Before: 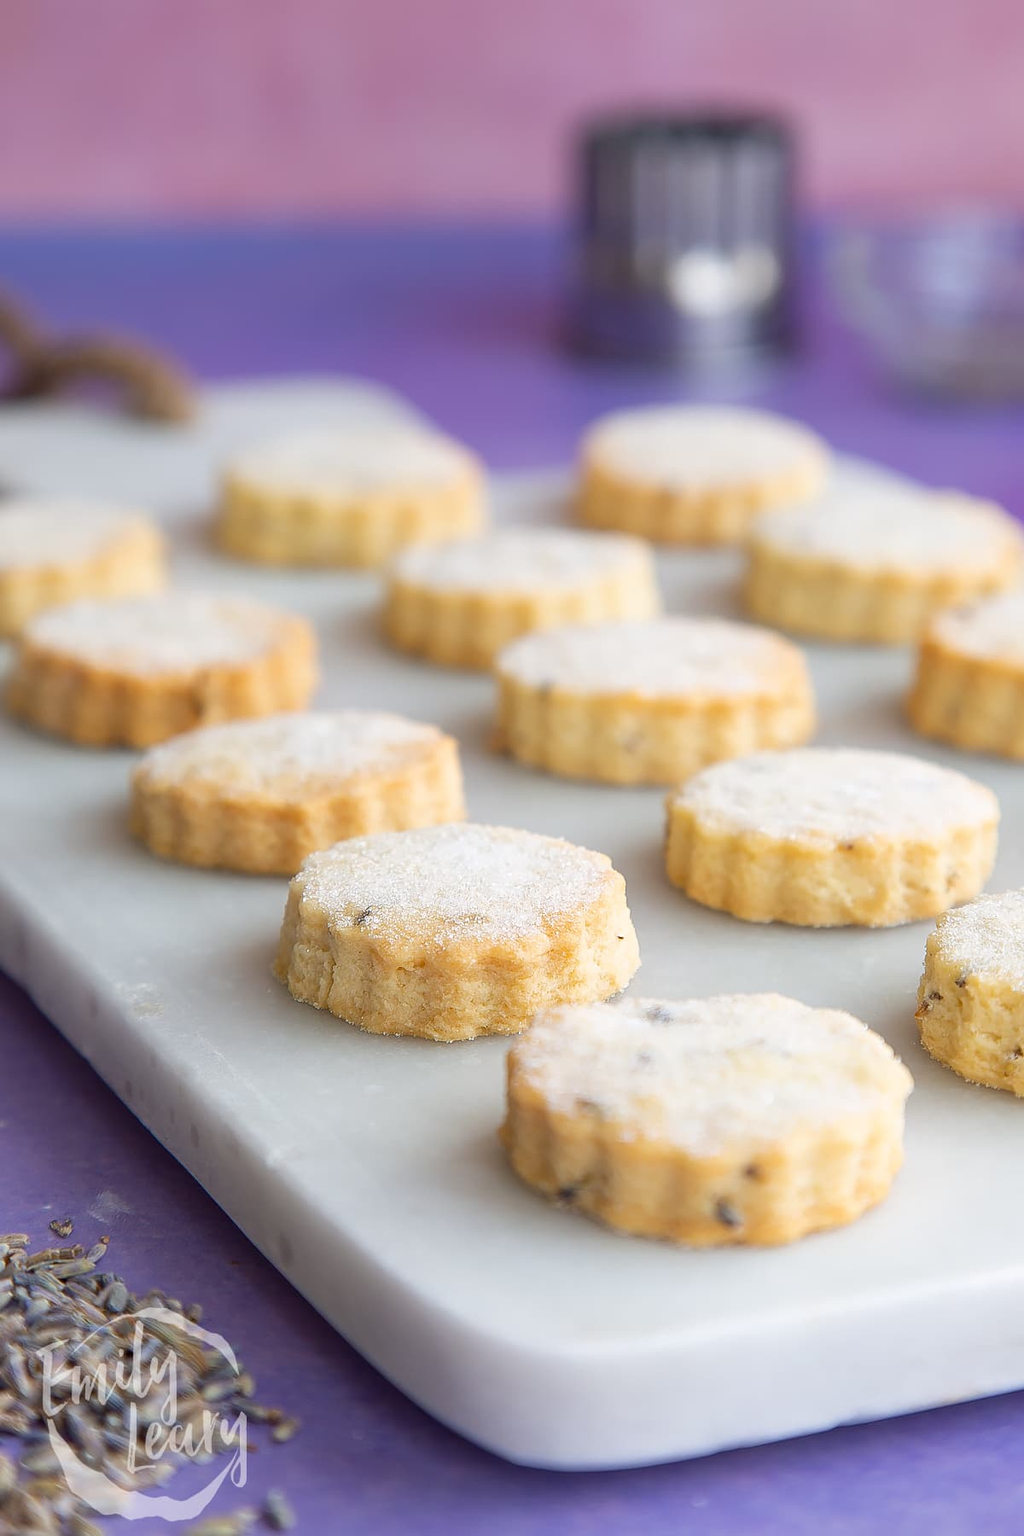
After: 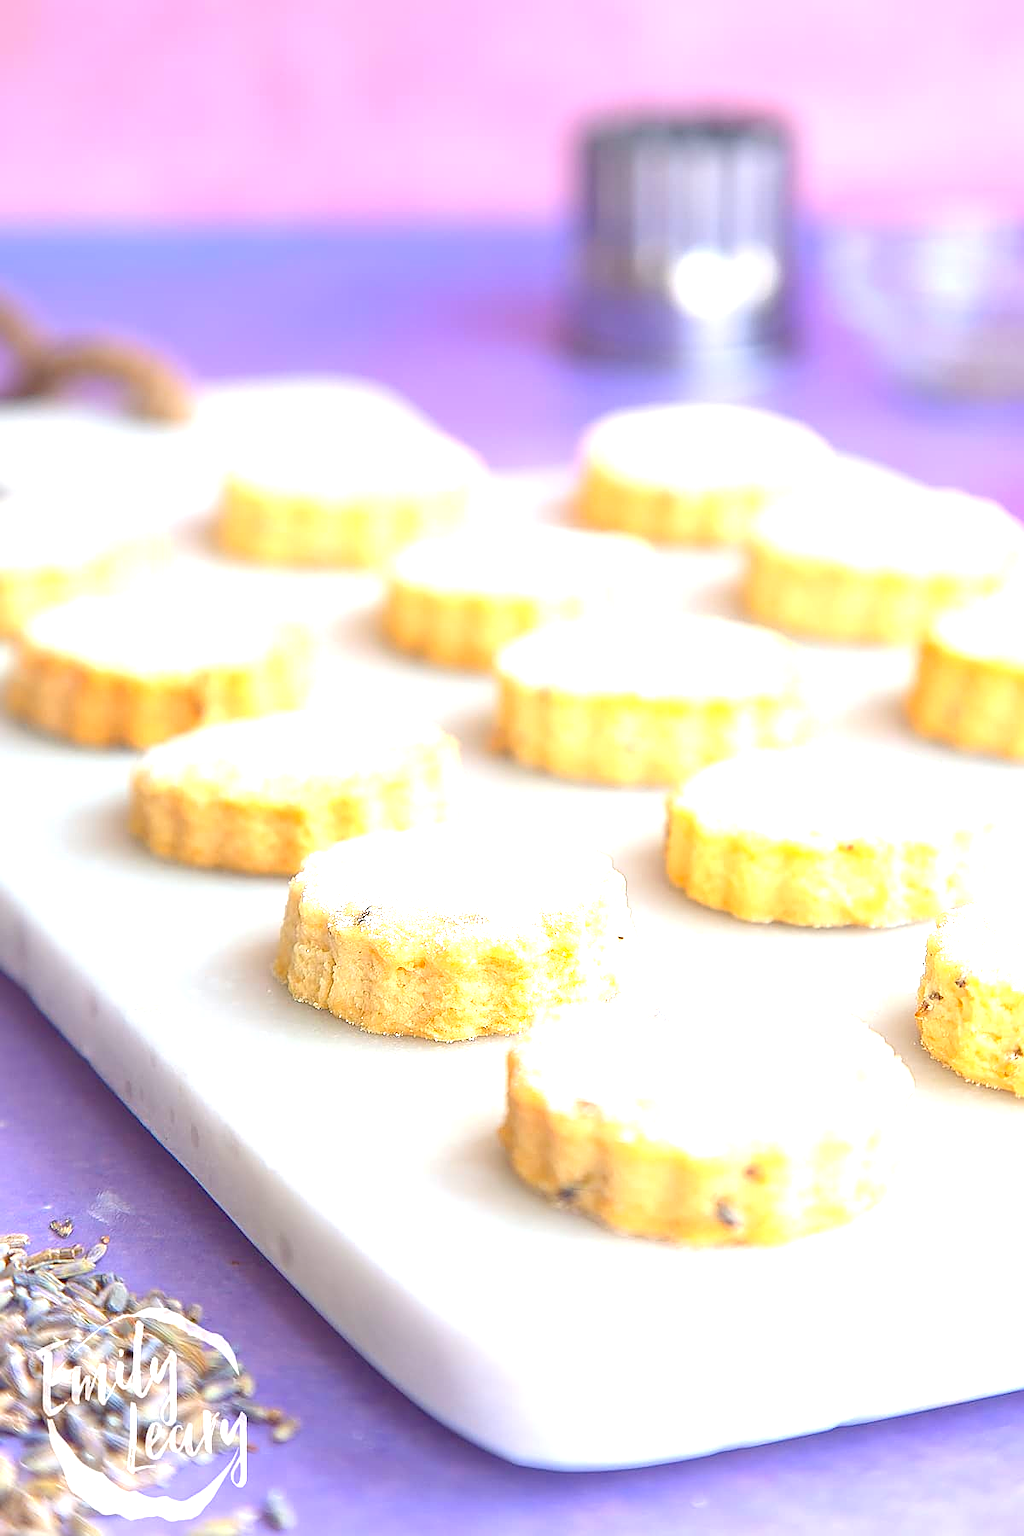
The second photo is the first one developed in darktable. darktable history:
sharpen: on, module defaults
exposure: black level correction 0.002, exposure 1.994 EV, compensate highlight preservation false
contrast brightness saturation: contrast -0.274
